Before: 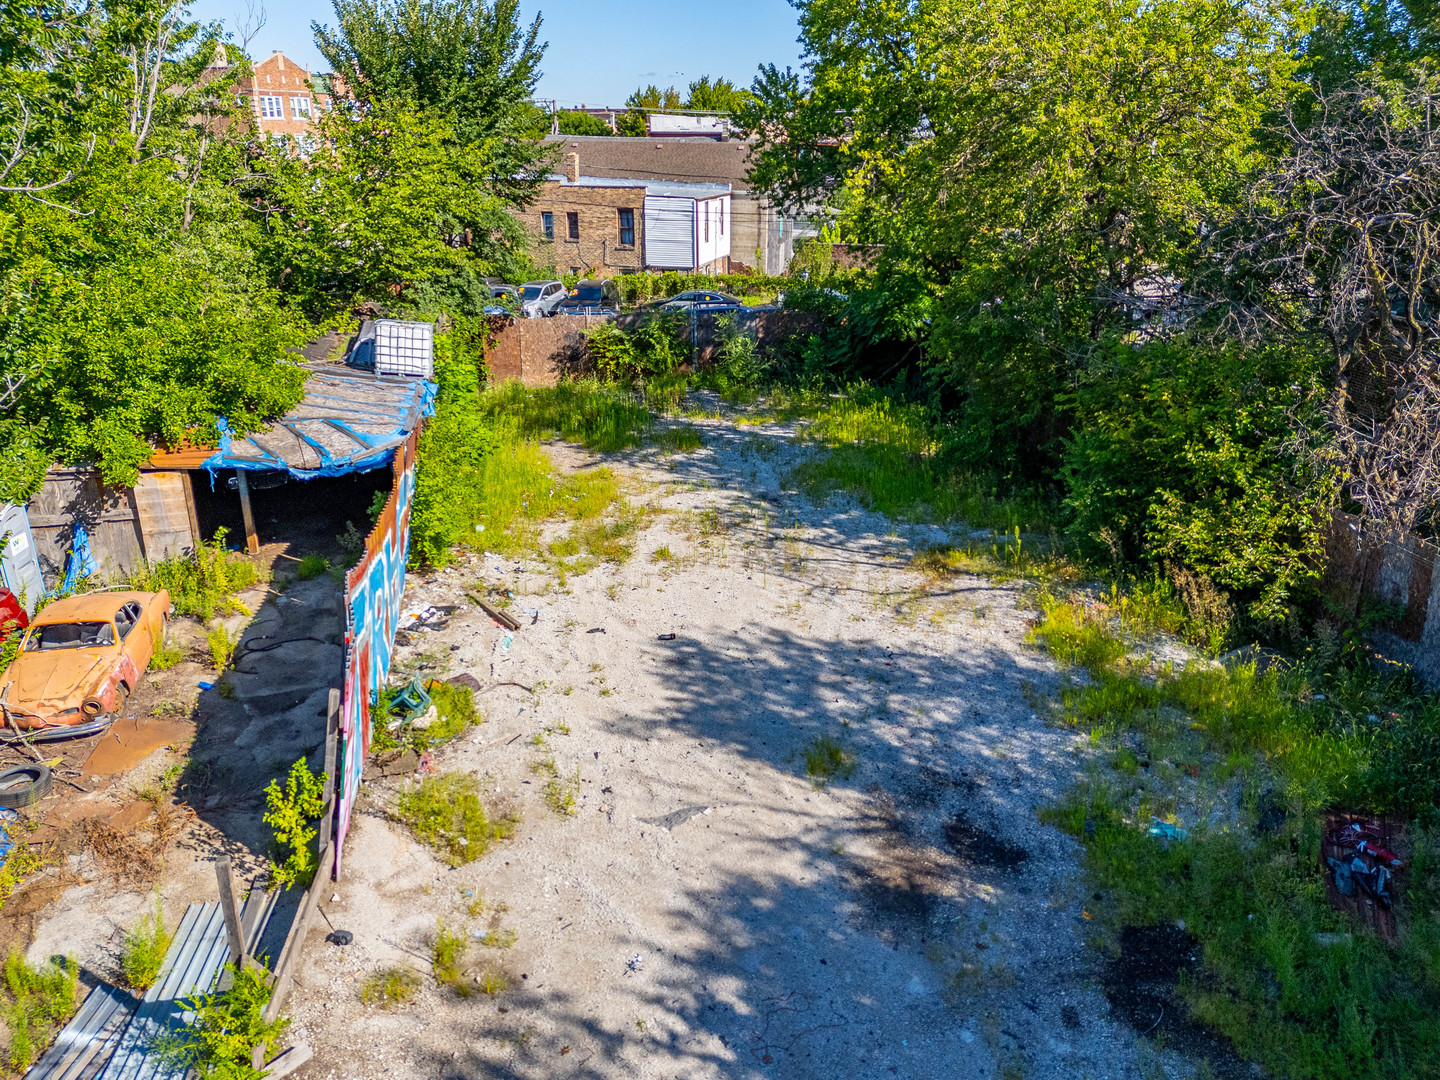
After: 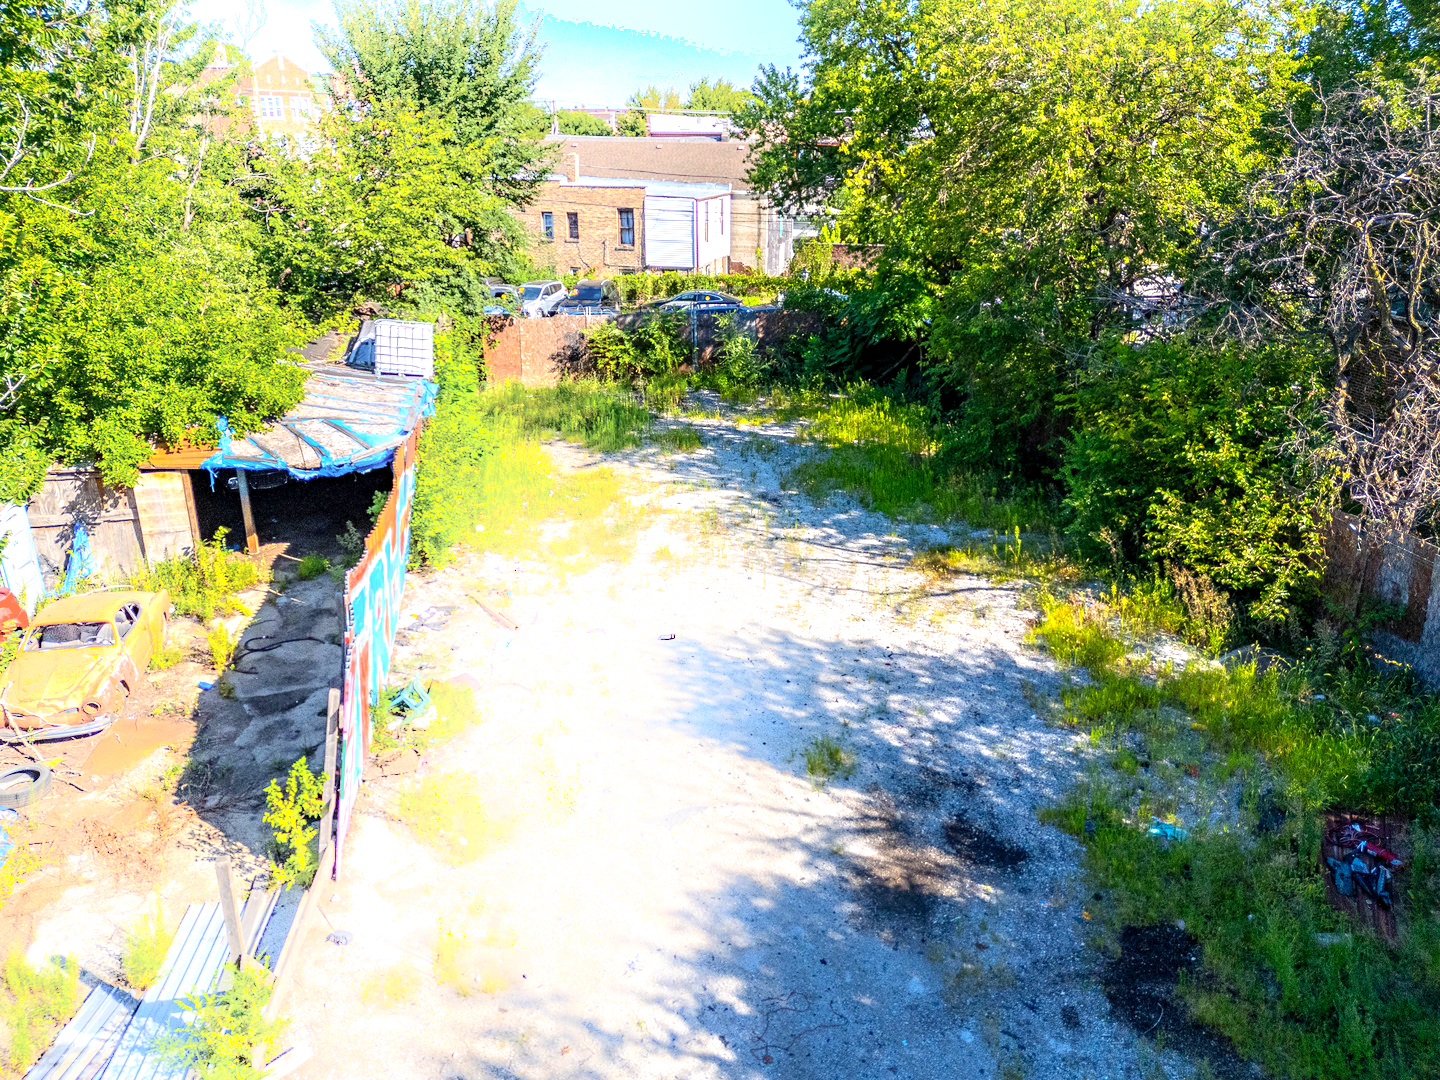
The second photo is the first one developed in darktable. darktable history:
shadows and highlights: shadows -21.73, highlights 98.18, soften with gaussian
exposure: black level correction 0.001, exposure 0.499 EV, compensate exposure bias true, compensate highlight preservation false
